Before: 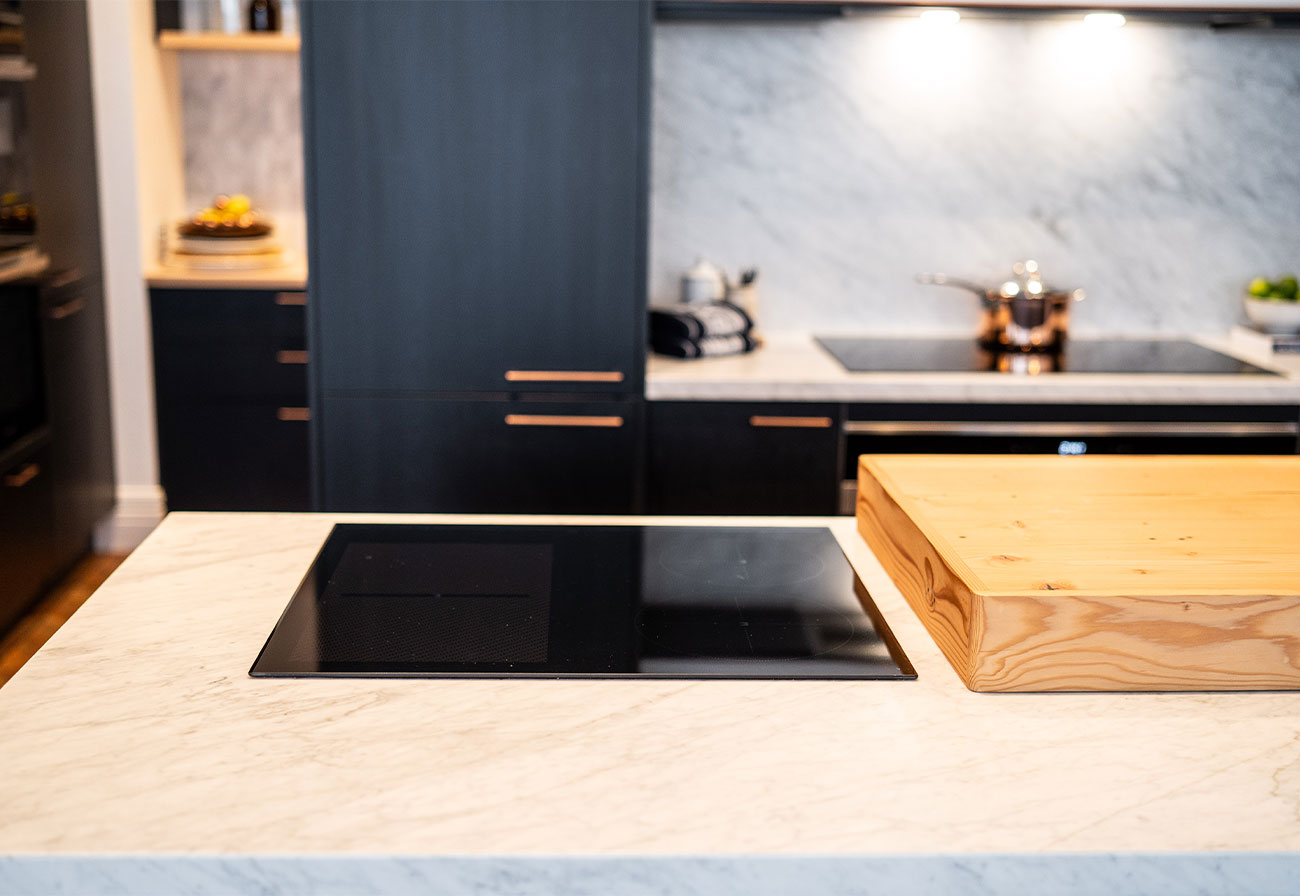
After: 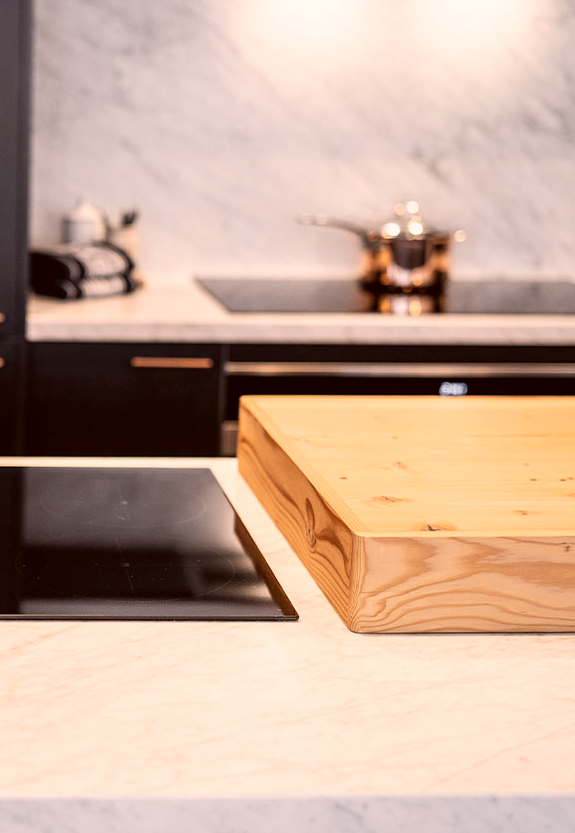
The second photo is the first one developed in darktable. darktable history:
crop: left 47.628%, top 6.643%, right 7.874%
color correction: highlights a* 10.21, highlights b* 9.79, shadows a* 8.61, shadows b* 7.88, saturation 0.8
